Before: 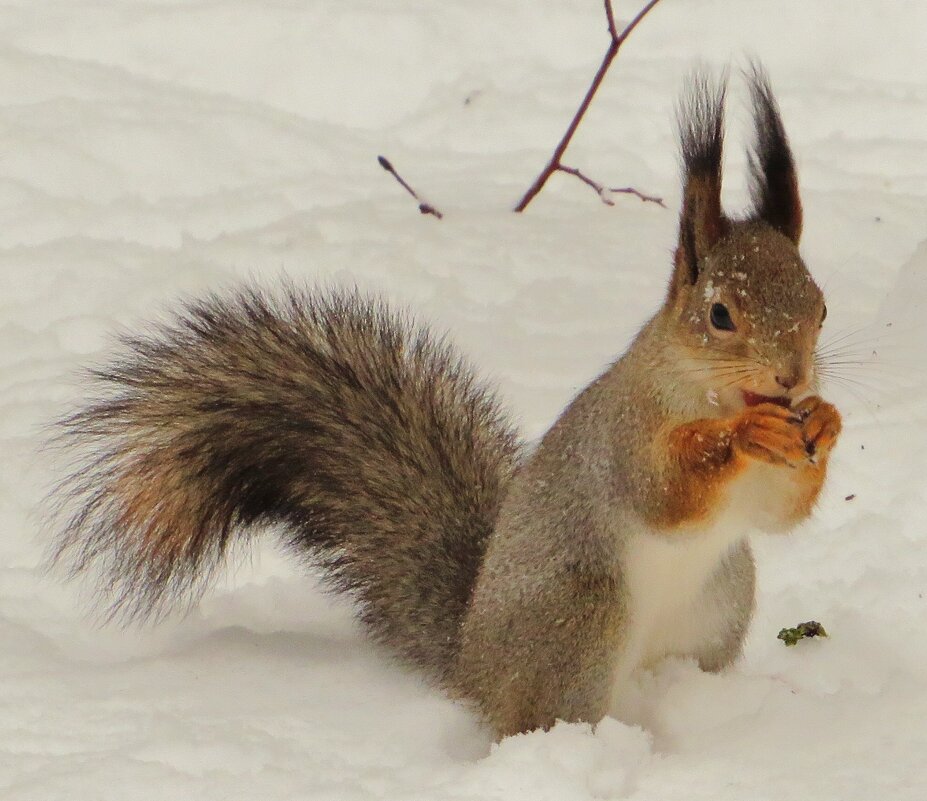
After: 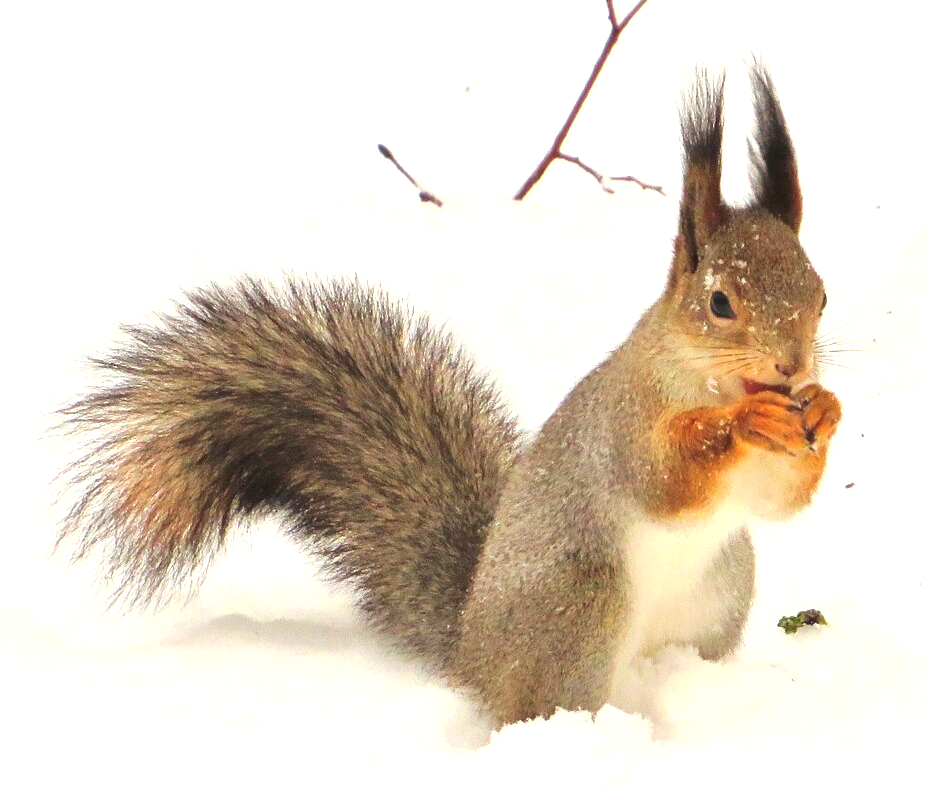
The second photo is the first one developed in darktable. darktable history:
exposure: black level correction 0, exposure 1.183 EV, compensate highlight preservation false
shadows and highlights: shadows 24.98, highlights -23.37
crop: top 1.547%, right 0.003%
